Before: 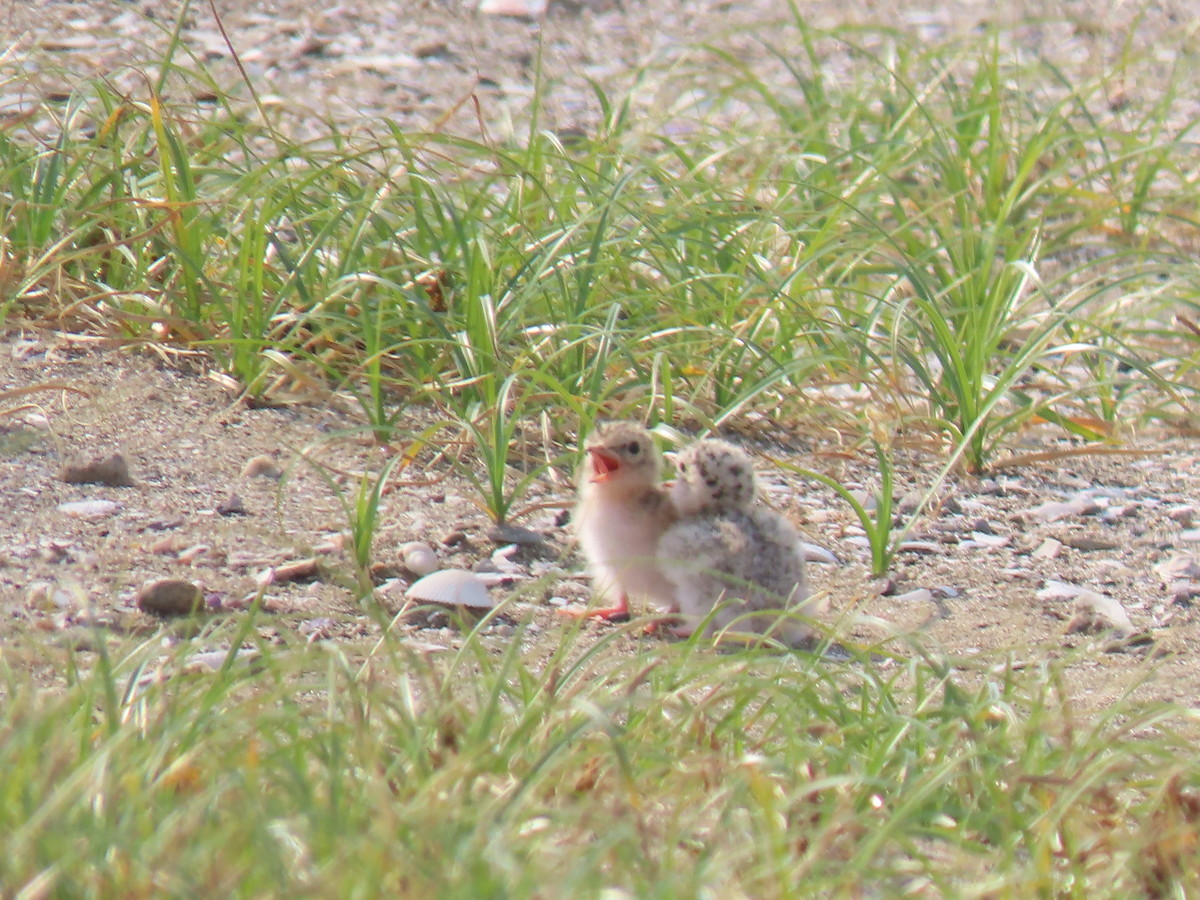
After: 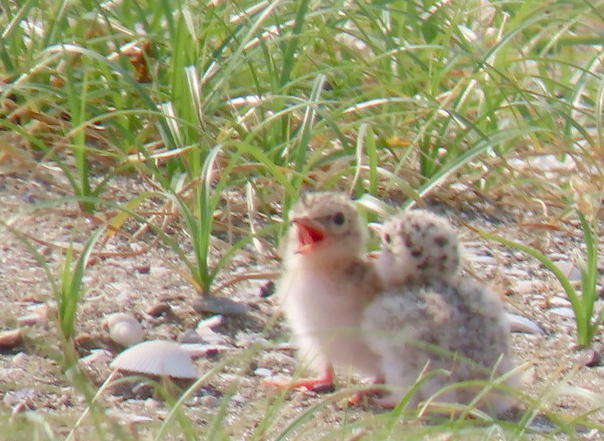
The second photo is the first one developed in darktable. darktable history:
color balance rgb: perceptual saturation grading › global saturation 20%, perceptual saturation grading › highlights -49.971%, perceptual saturation grading › shadows 24.38%, global vibrance 20%
crop: left 24.594%, top 25.447%, right 25.024%, bottom 25.356%
